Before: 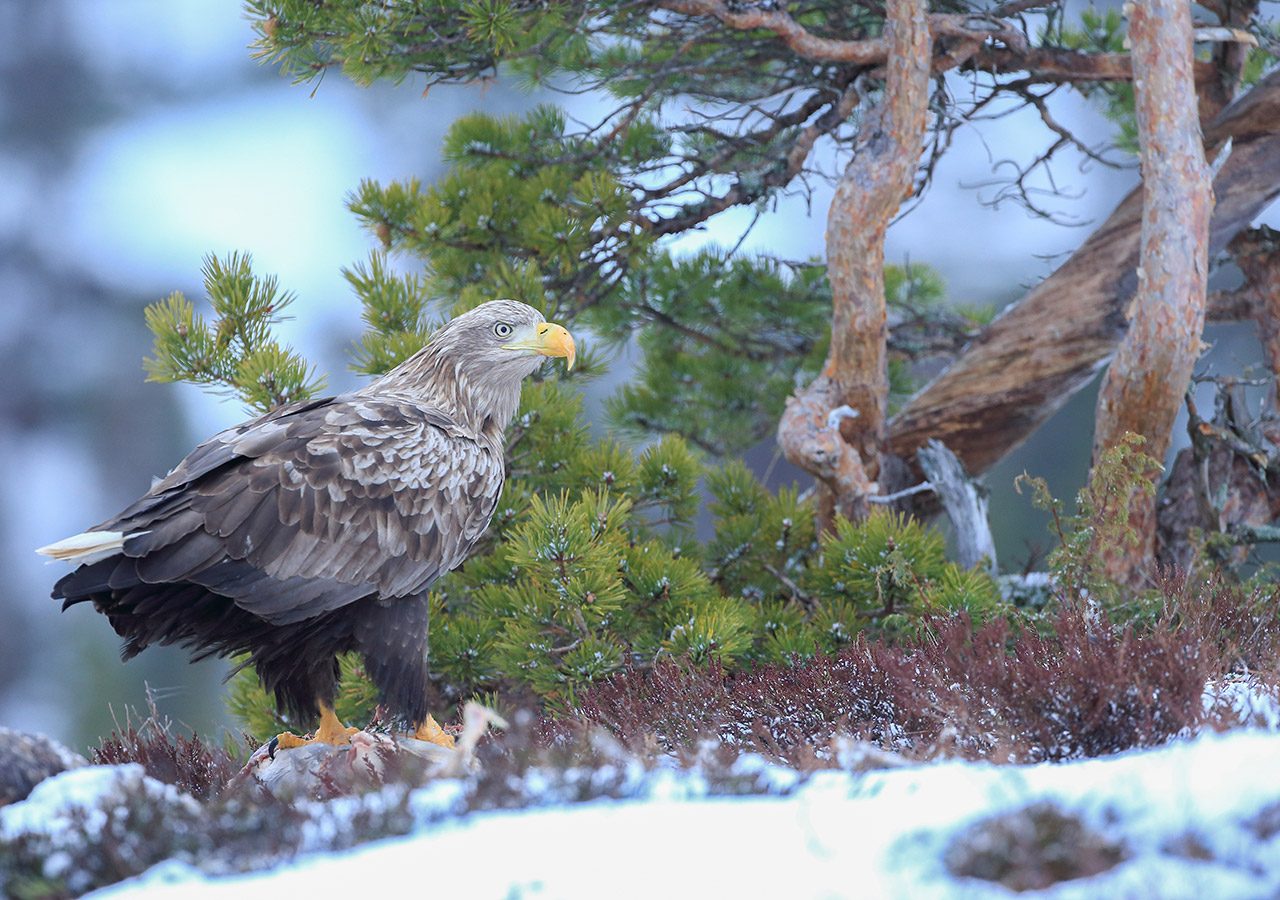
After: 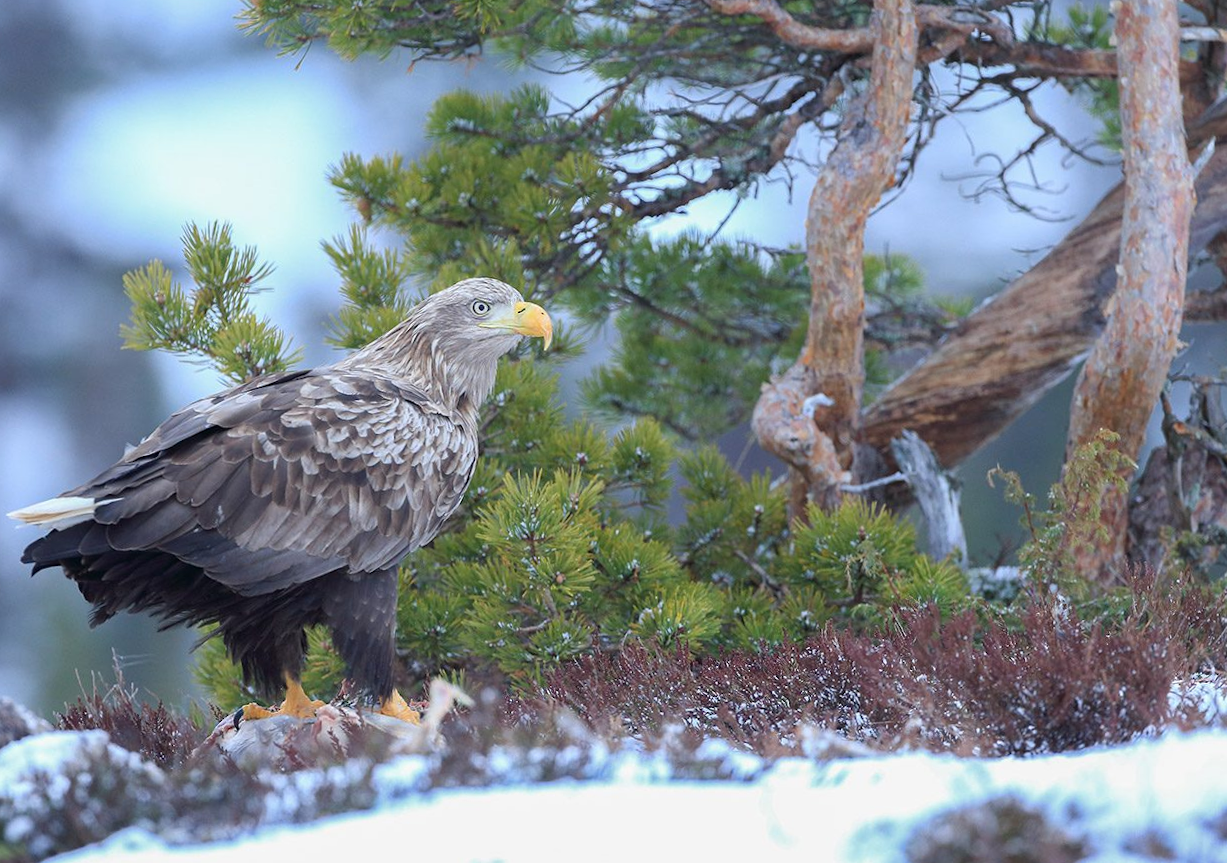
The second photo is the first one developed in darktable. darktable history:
crop and rotate: angle -1.73°
